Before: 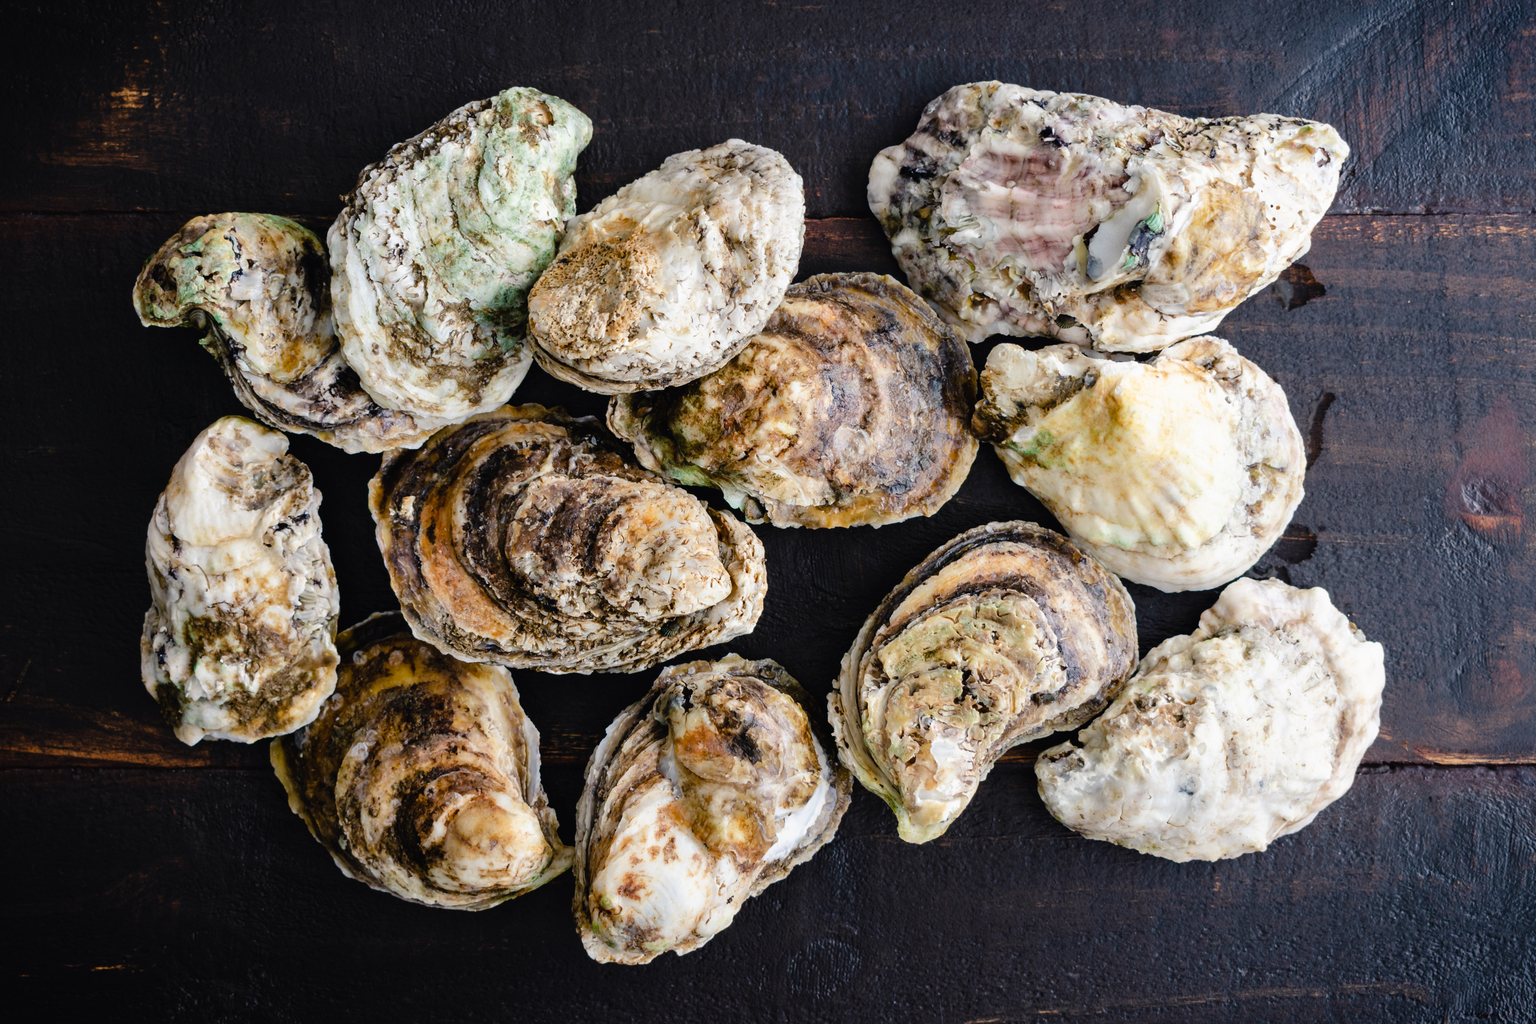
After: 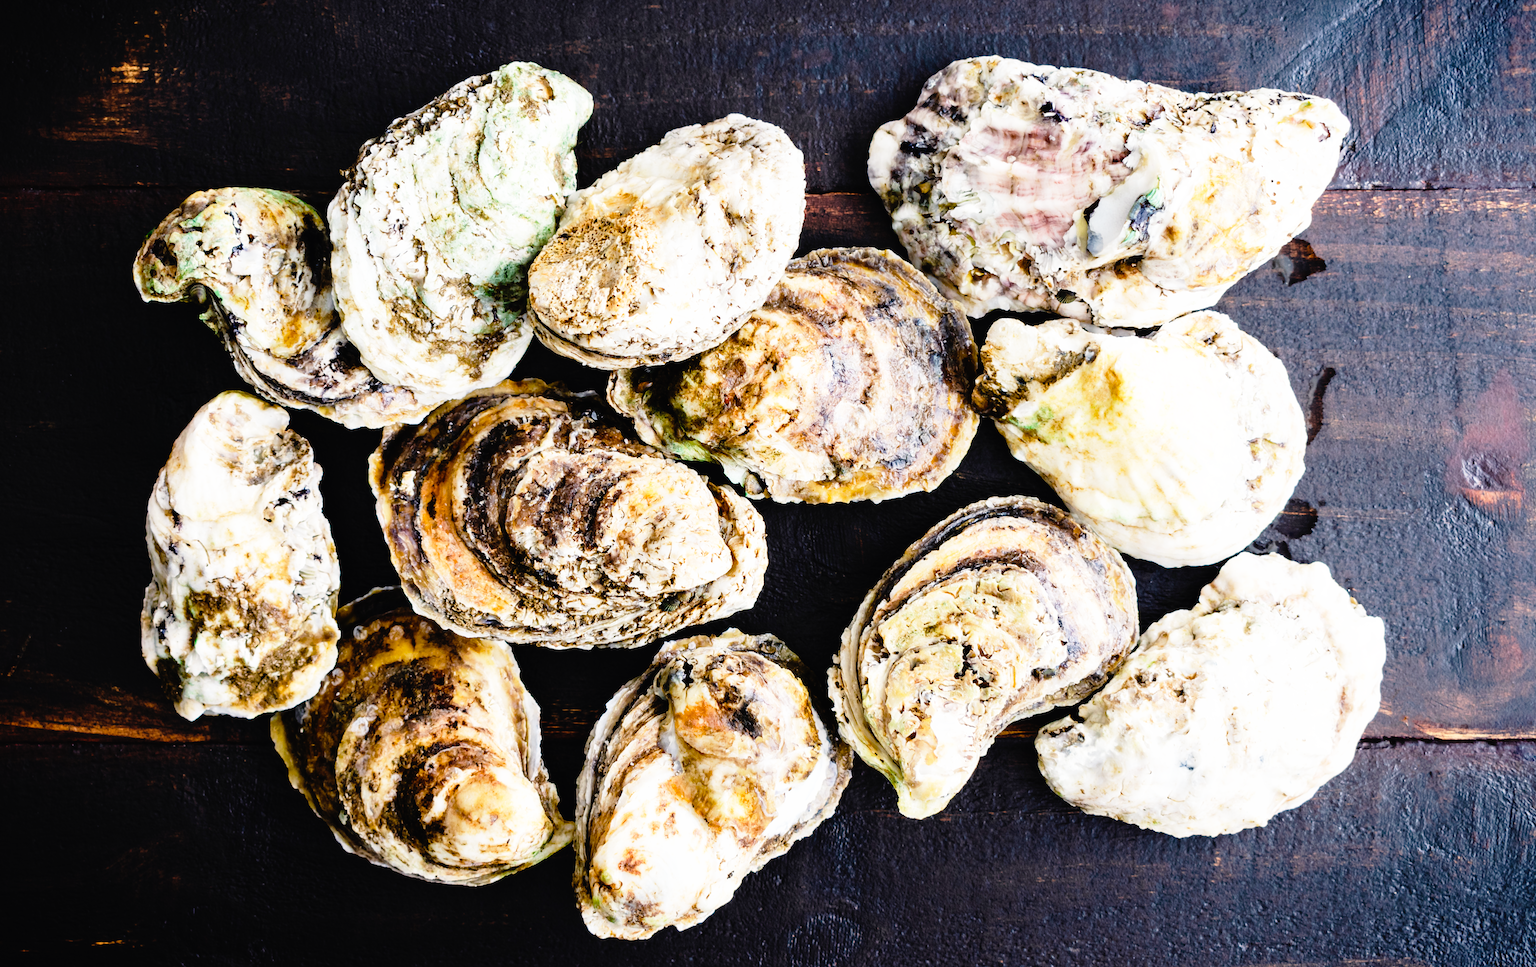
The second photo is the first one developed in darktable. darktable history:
crop and rotate: top 2.479%, bottom 3.018%
base curve: curves: ch0 [(0, 0) (0.012, 0.01) (0.073, 0.168) (0.31, 0.711) (0.645, 0.957) (1, 1)], preserve colors none
